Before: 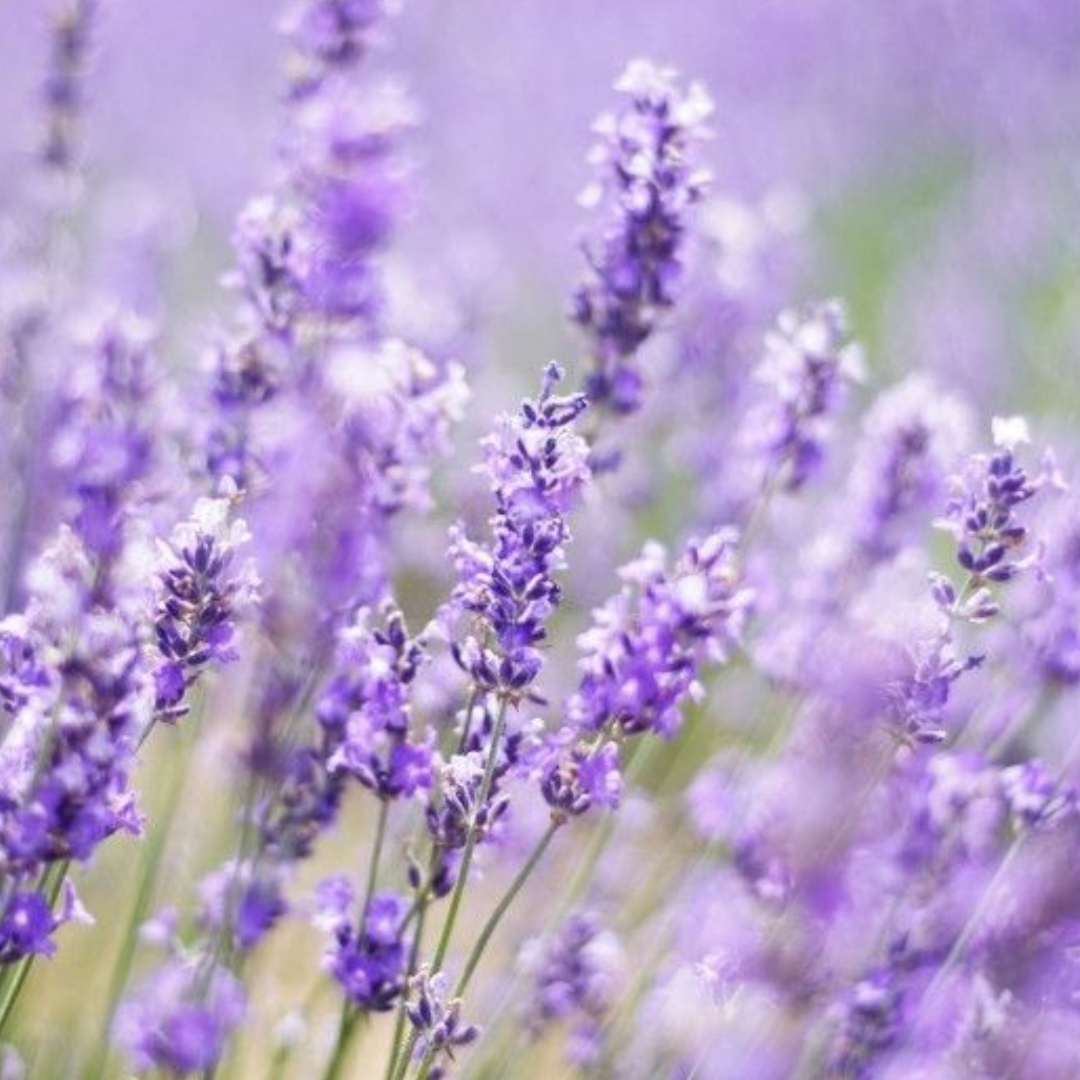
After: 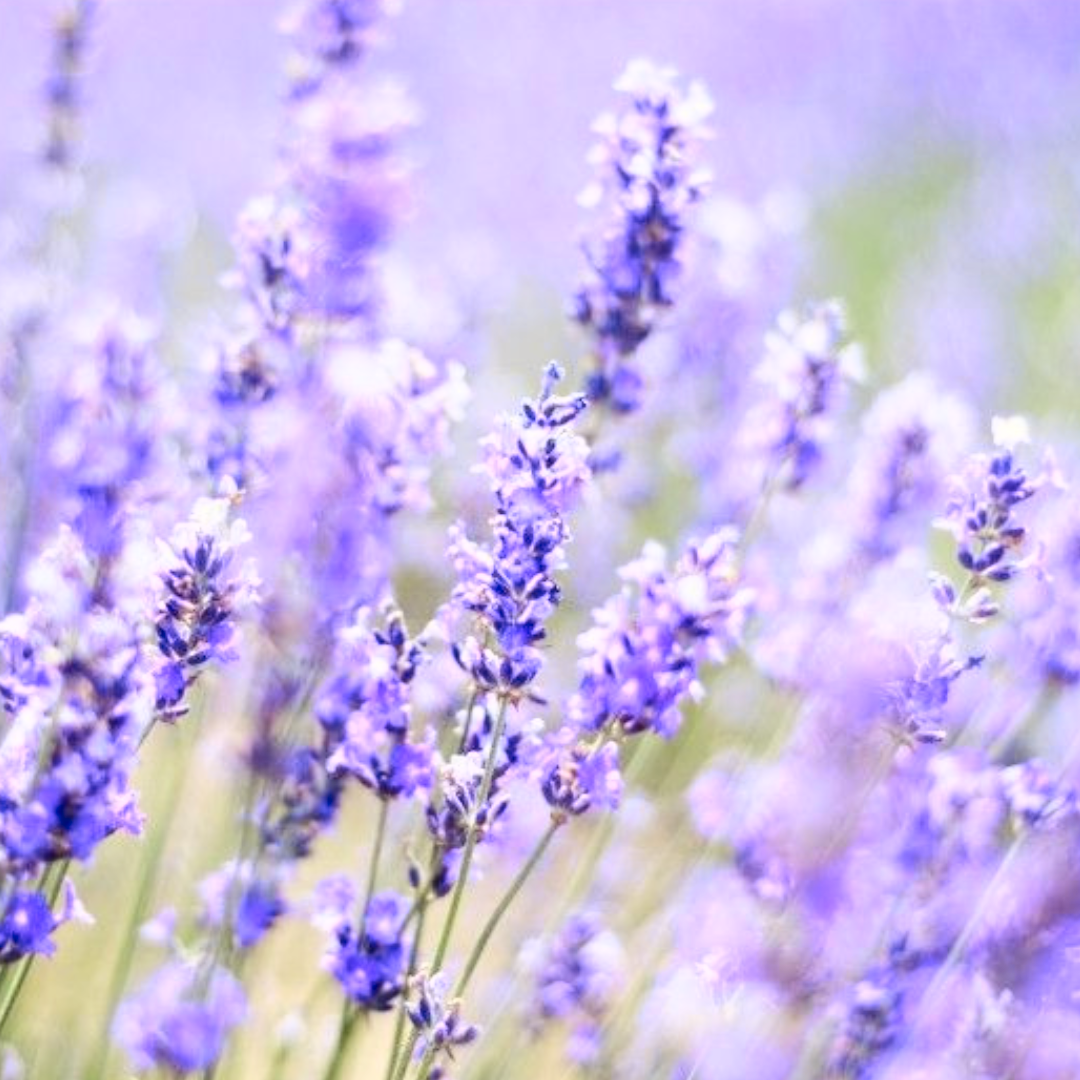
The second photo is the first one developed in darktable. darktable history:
tone curve: curves: ch0 [(0, 0.023) (0.087, 0.065) (0.184, 0.168) (0.45, 0.54) (0.57, 0.683) (0.722, 0.825) (0.877, 0.948) (1, 1)]; ch1 [(0, 0) (0.388, 0.369) (0.447, 0.447) (0.505, 0.5) (0.534, 0.528) (0.573, 0.583) (0.663, 0.68) (1, 1)]; ch2 [(0, 0) (0.314, 0.223) (0.427, 0.405) (0.492, 0.505) (0.531, 0.55) (0.589, 0.599) (1, 1)], color space Lab, independent channels, preserve colors none
